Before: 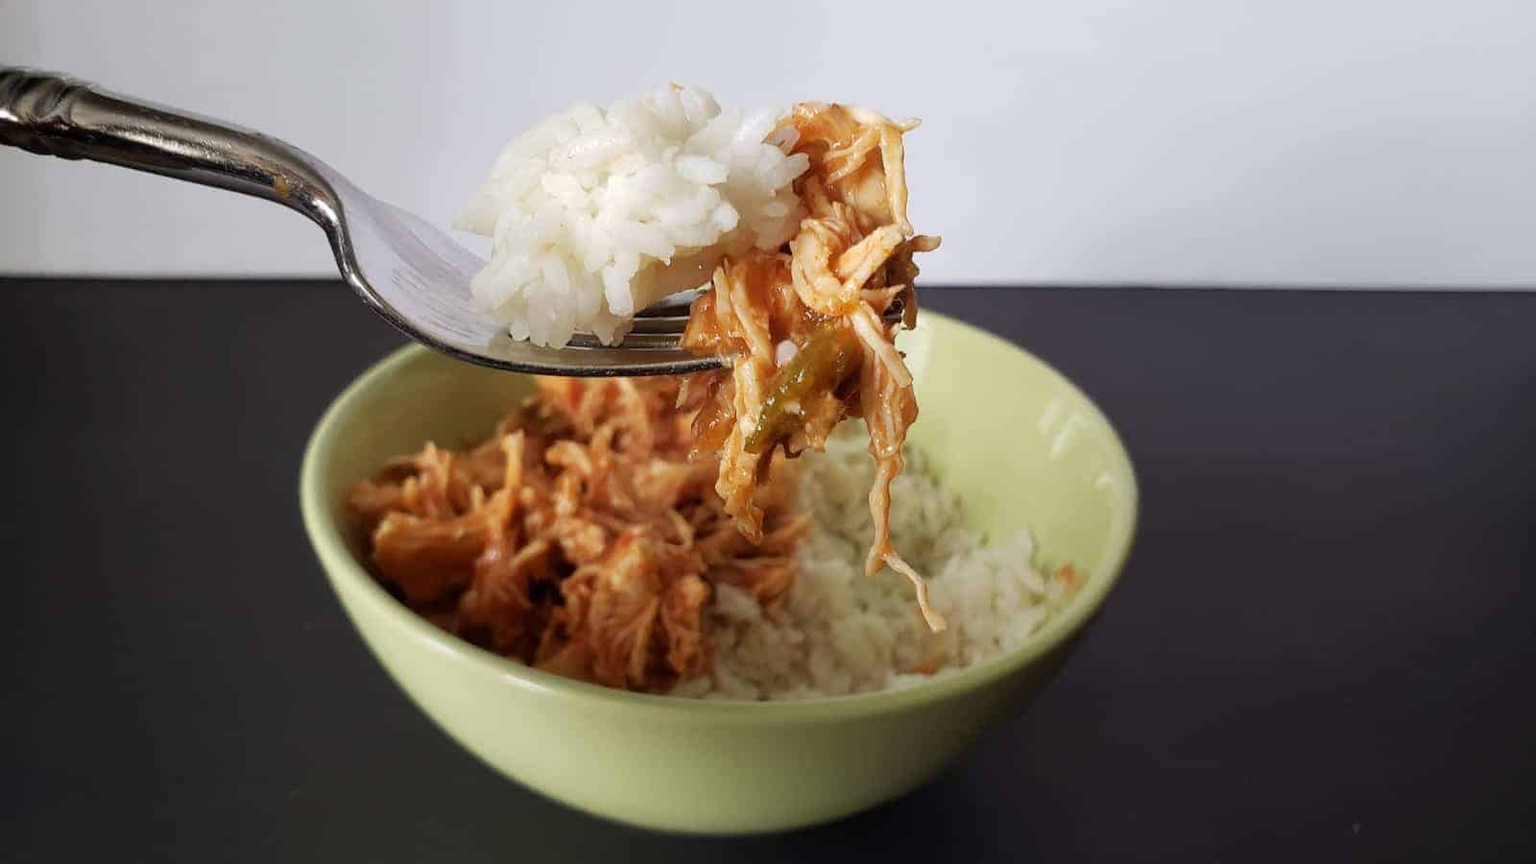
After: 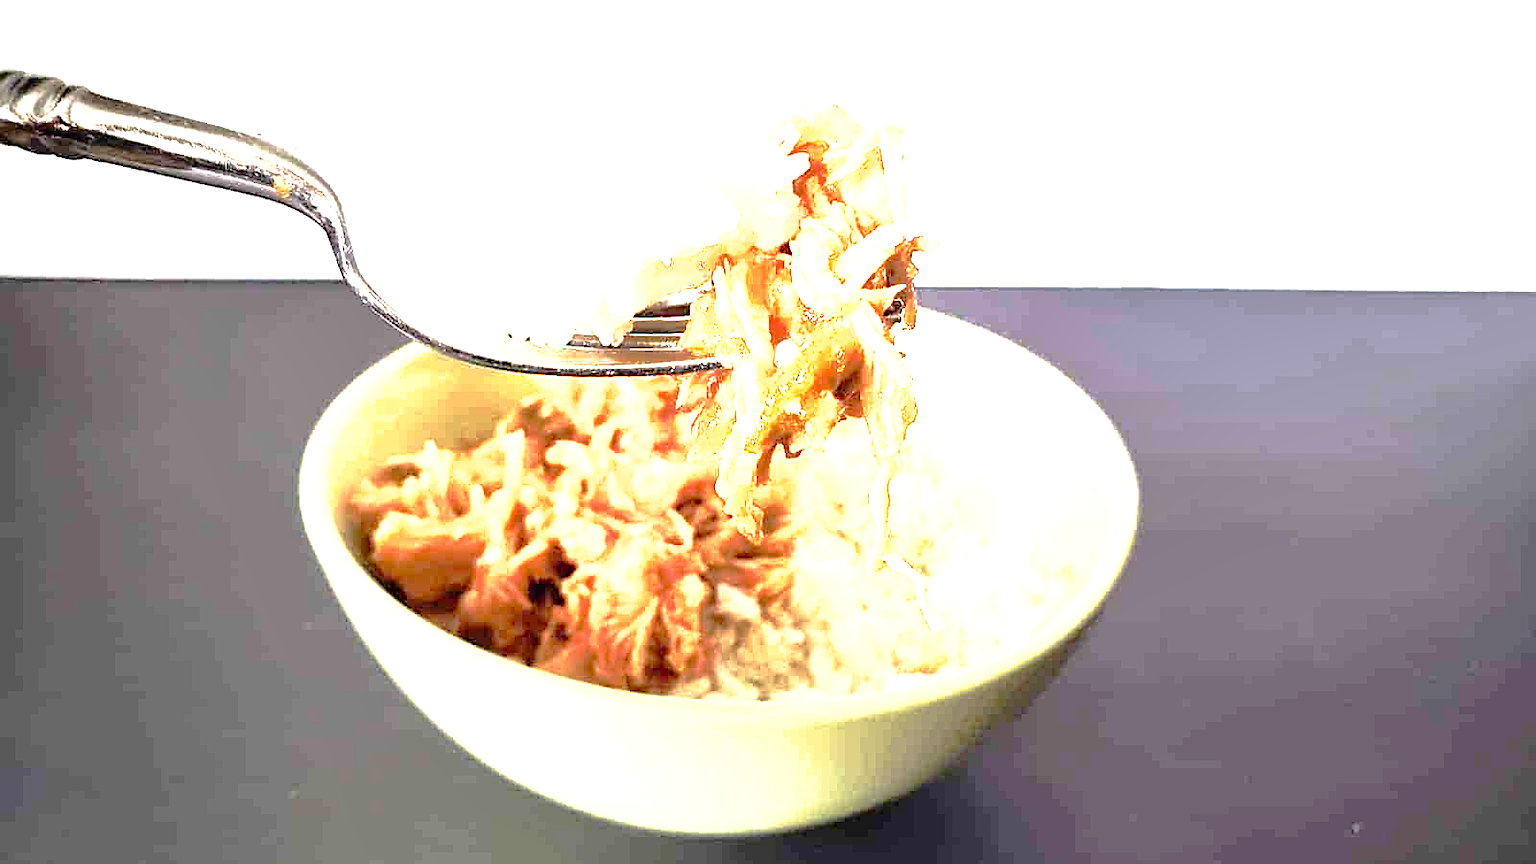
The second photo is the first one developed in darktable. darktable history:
sharpen: on, module defaults
exposure: black level correction 0, exposure 2.327 EV, compensate exposure bias true, compensate highlight preservation false
shadows and highlights: shadows 10, white point adjustment 1, highlights -40
tone curve: curves: ch0 [(0, 0) (0.003, 0.007) (0.011, 0.011) (0.025, 0.021) (0.044, 0.04) (0.069, 0.07) (0.1, 0.129) (0.136, 0.187) (0.177, 0.254) (0.224, 0.325) (0.277, 0.398) (0.335, 0.461) (0.399, 0.513) (0.468, 0.571) (0.543, 0.624) (0.623, 0.69) (0.709, 0.777) (0.801, 0.86) (0.898, 0.953) (1, 1)], preserve colors none
tone equalizer: -8 EV -0.75 EV, -7 EV -0.7 EV, -6 EV -0.6 EV, -5 EV -0.4 EV, -3 EV 0.4 EV, -2 EV 0.6 EV, -1 EV 0.7 EV, +0 EV 0.75 EV, edges refinement/feathering 500, mask exposure compensation -1.57 EV, preserve details no
